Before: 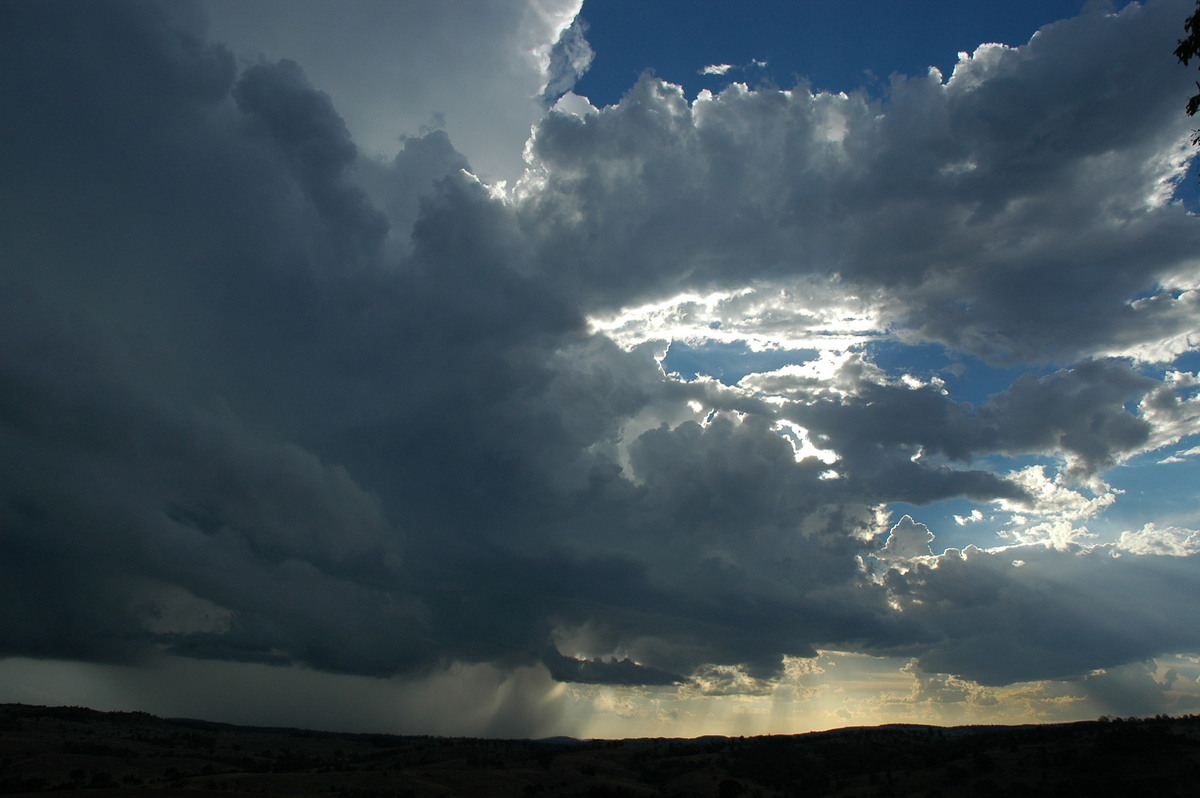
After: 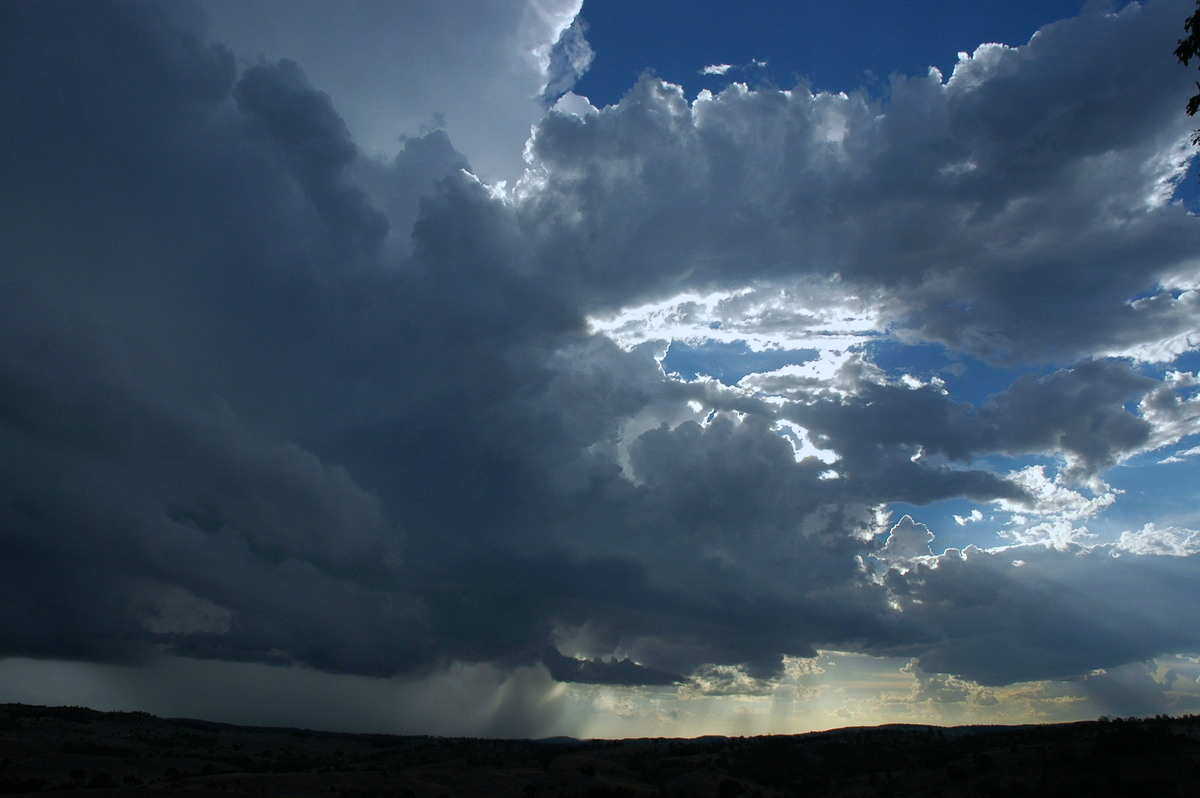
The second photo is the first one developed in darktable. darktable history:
white balance: red 0.931, blue 1.11
tone equalizer: -8 EV -0.002 EV, -7 EV 0.005 EV, -6 EV -0.009 EV, -5 EV 0.011 EV, -4 EV -0.012 EV, -3 EV 0.007 EV, -2 EV -0.062 EV, -1 EV -0.293 EV, +0 EV -0.582 EV, smoothing diameter 2%, edges refinement/feathering 20, mask exposure compensation -1.57 EV, filter diffusion 5
